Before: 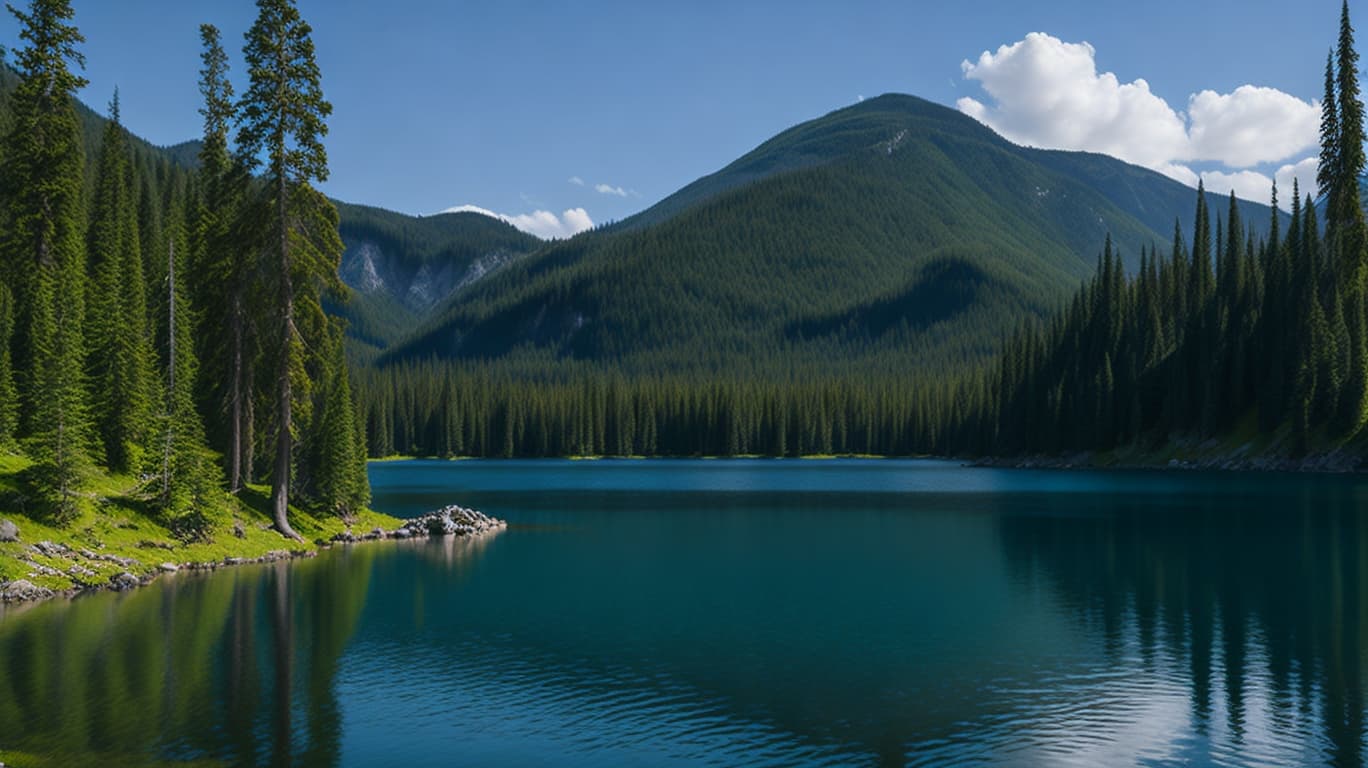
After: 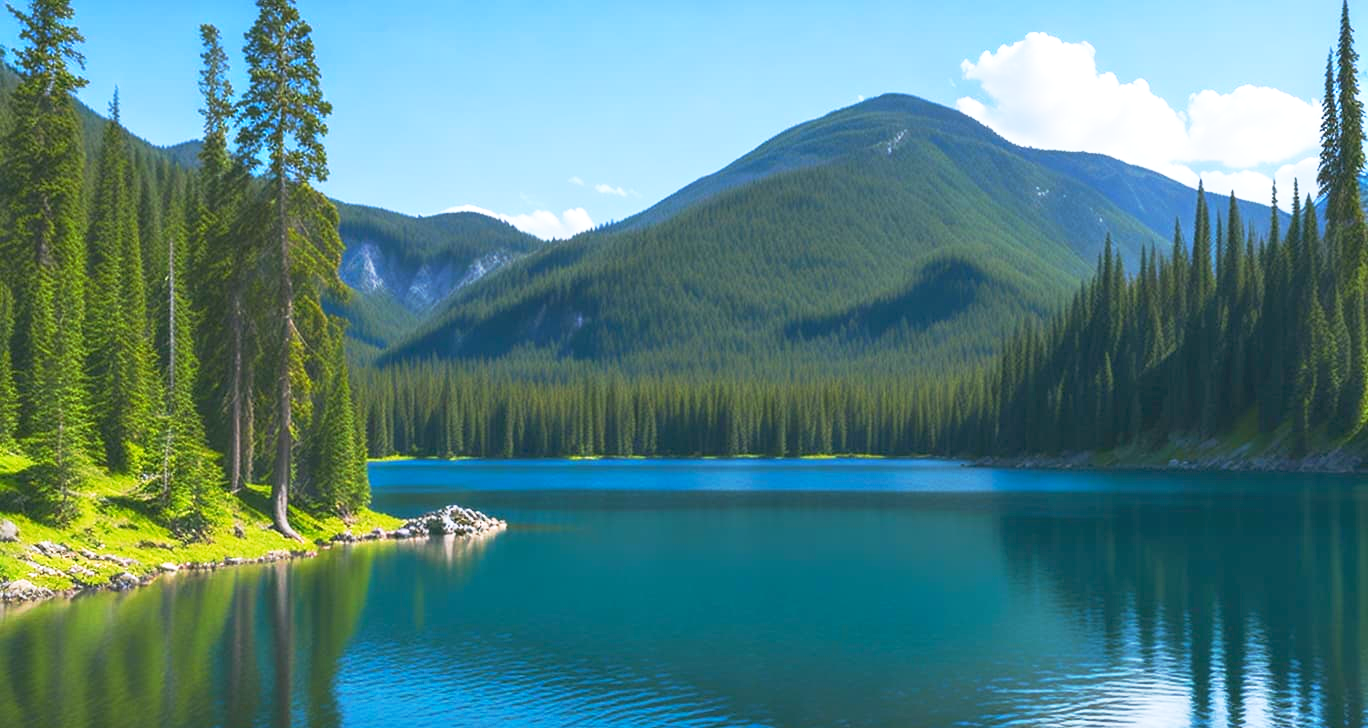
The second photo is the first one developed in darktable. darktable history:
exposure: black level correction 0, exposure 1.675 EV, compensate highlight preservation false
crop and rotate: top 0.006%, bottom 5.168%
shadows and highlights: shadows 0.248, highlights 38.88
base curve: curves: ch0 [(0, 0) (0.257, 0.25) (0.482, 0.586) (0.757, 0.871) (1, 1)], preserve colors none
color balance rgb: perceptual saturation grading › global saturation 0.514%, perceptual saturation grading › mid-tones 11.661%, contrast -29.923%
